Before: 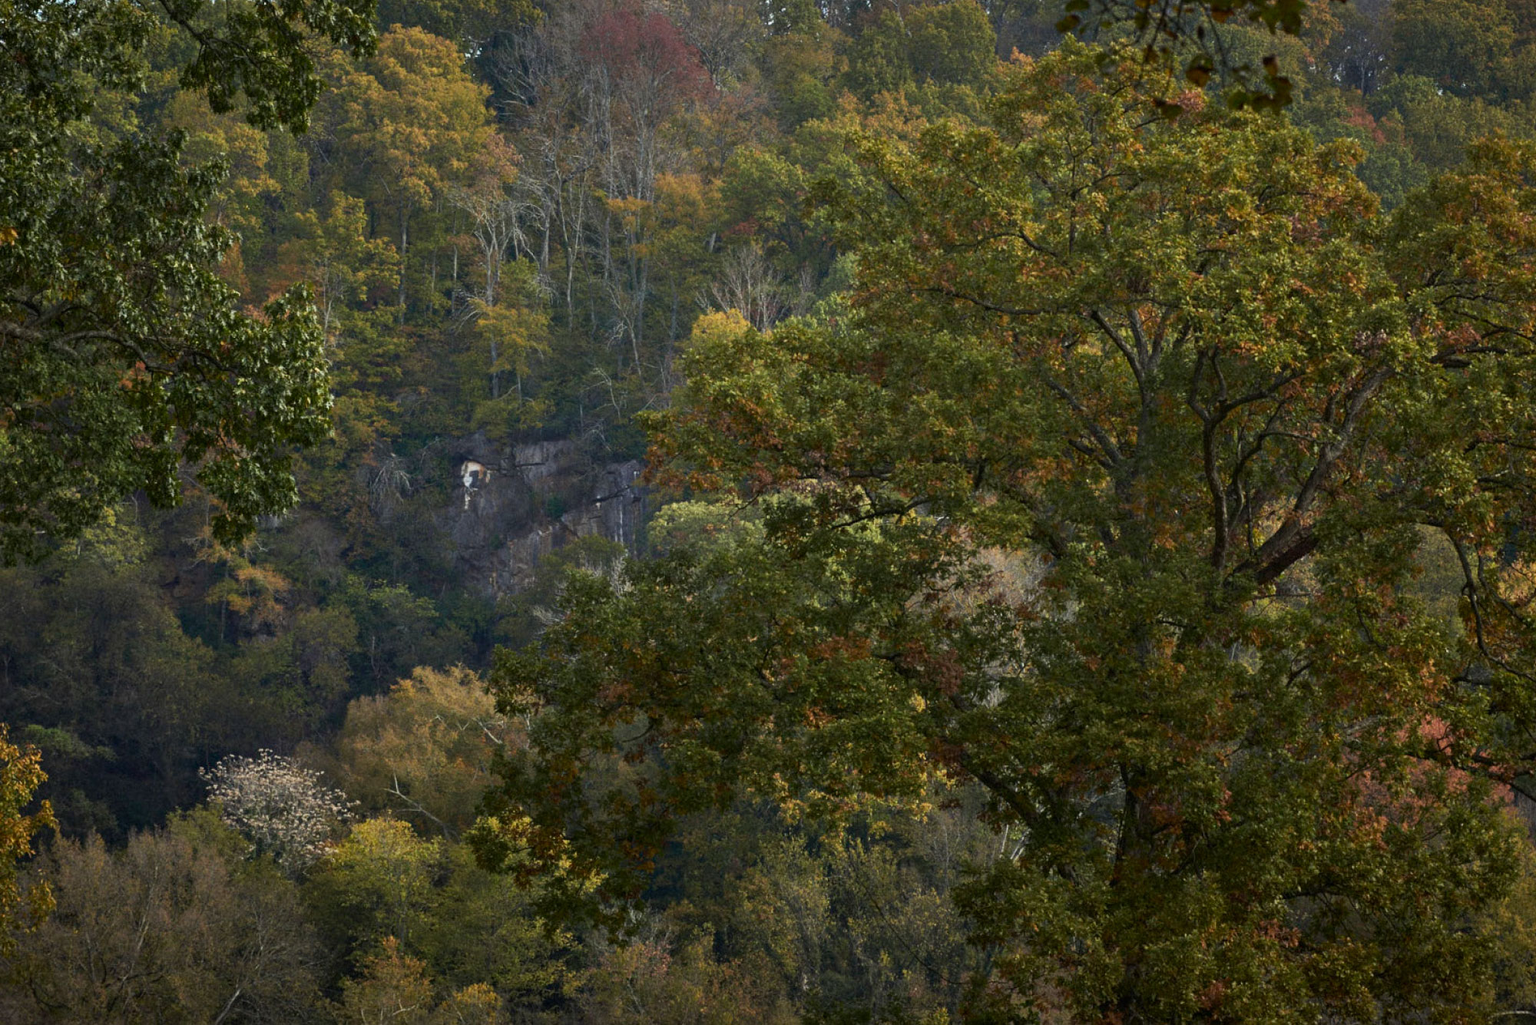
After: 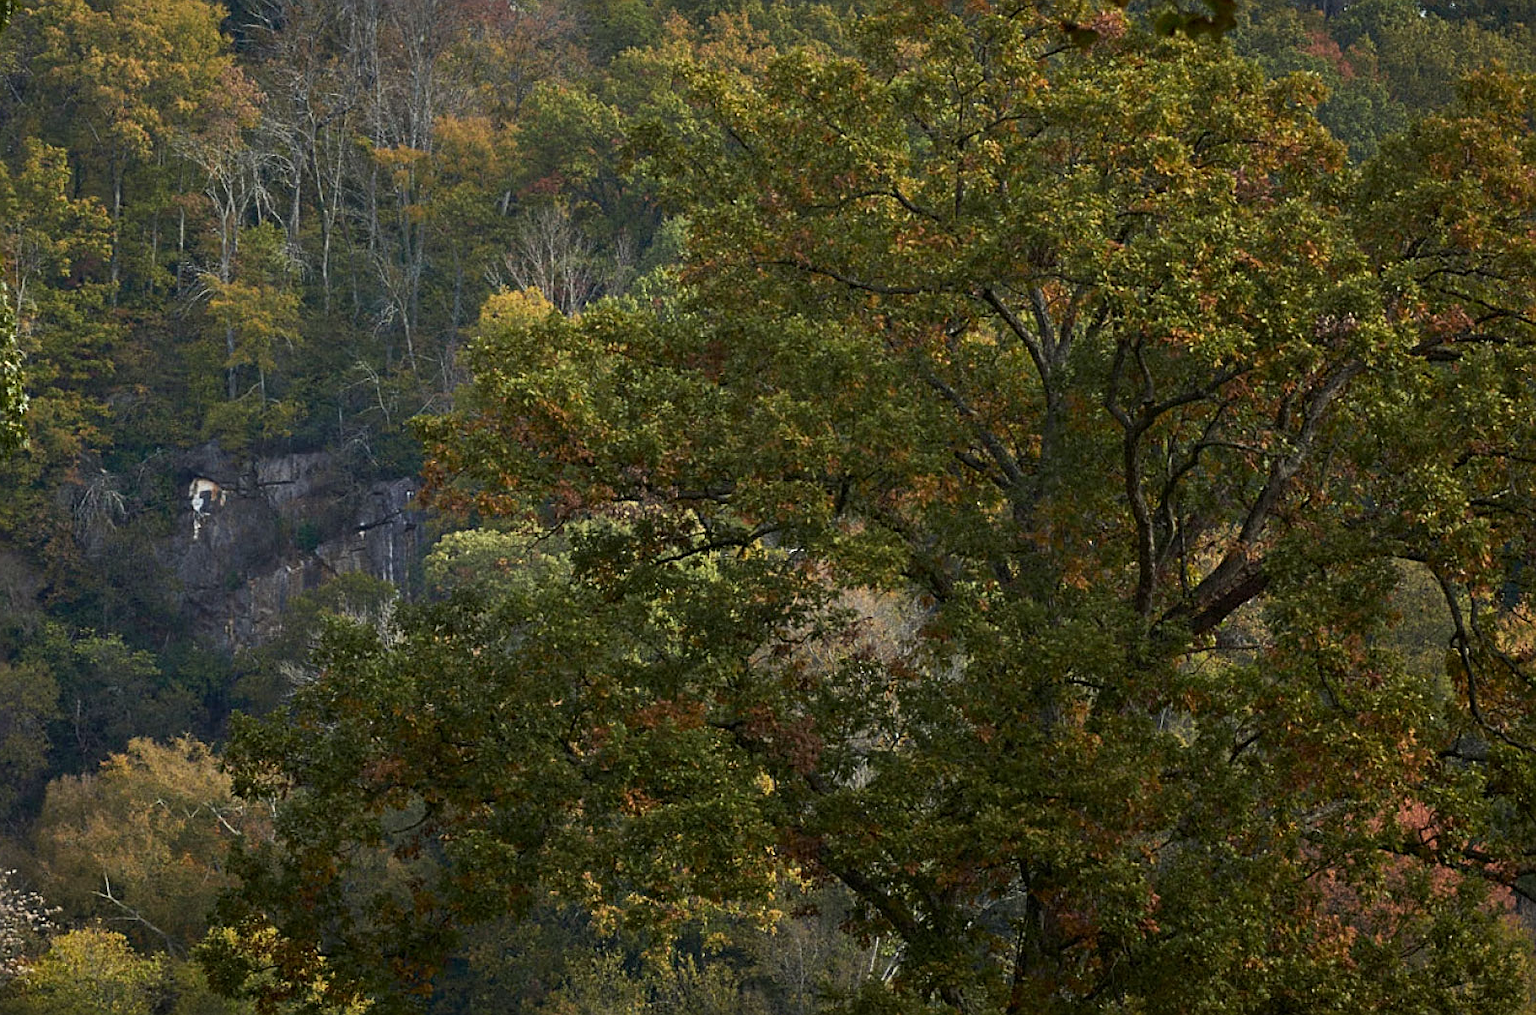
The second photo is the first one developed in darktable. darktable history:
sharpen: on, module defaults
crop and rotate: left 20.284%, top 7.976%, right 0.344%, bottom 13.398%
